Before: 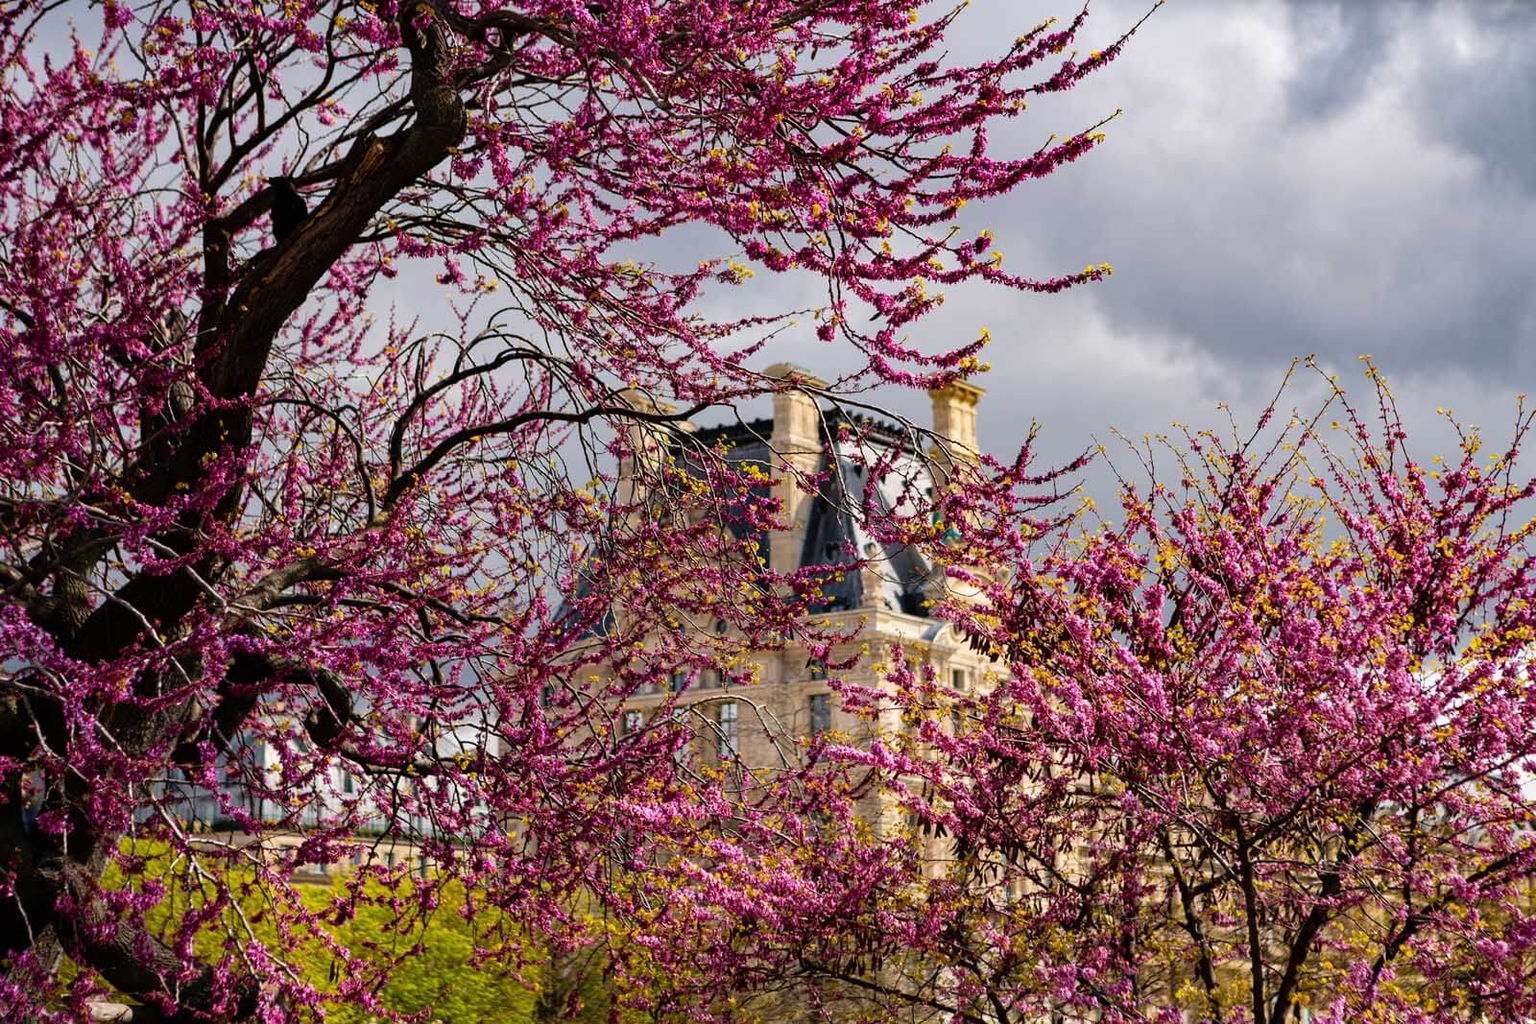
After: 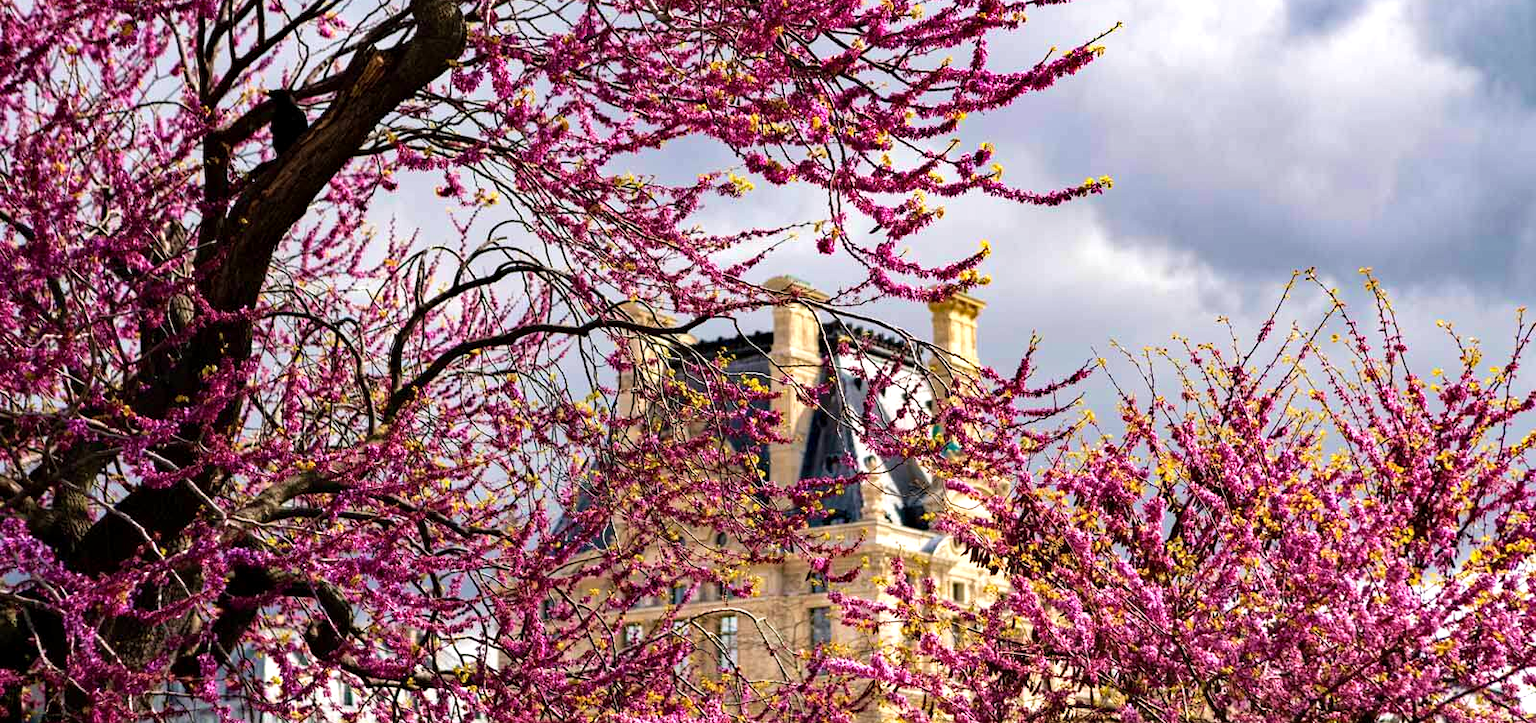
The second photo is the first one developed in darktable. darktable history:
crop and rotate: top 8.569%, bottom 20.732%
haze removal: compatibility mode true, adaptive false
velvia: on, module defaults
exposure: black level correction 0.001, exposure 0.498 EV, compensate exposure bias true, compensate highlight preservation false
